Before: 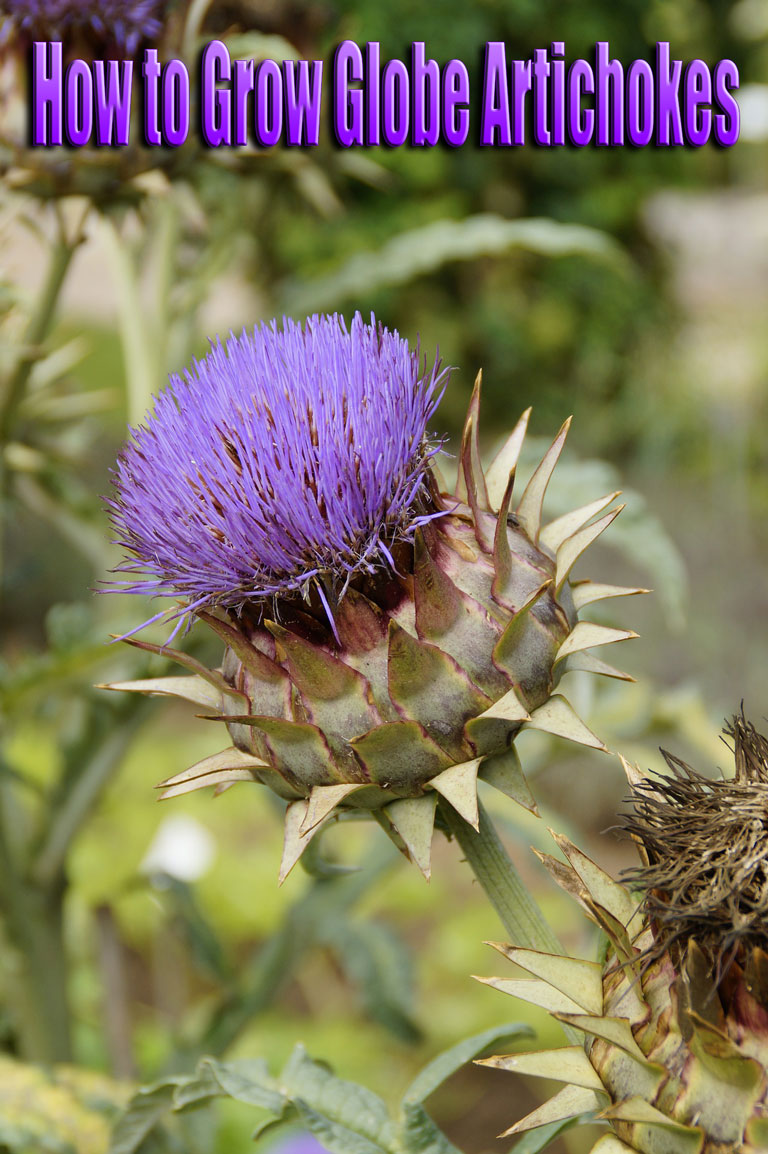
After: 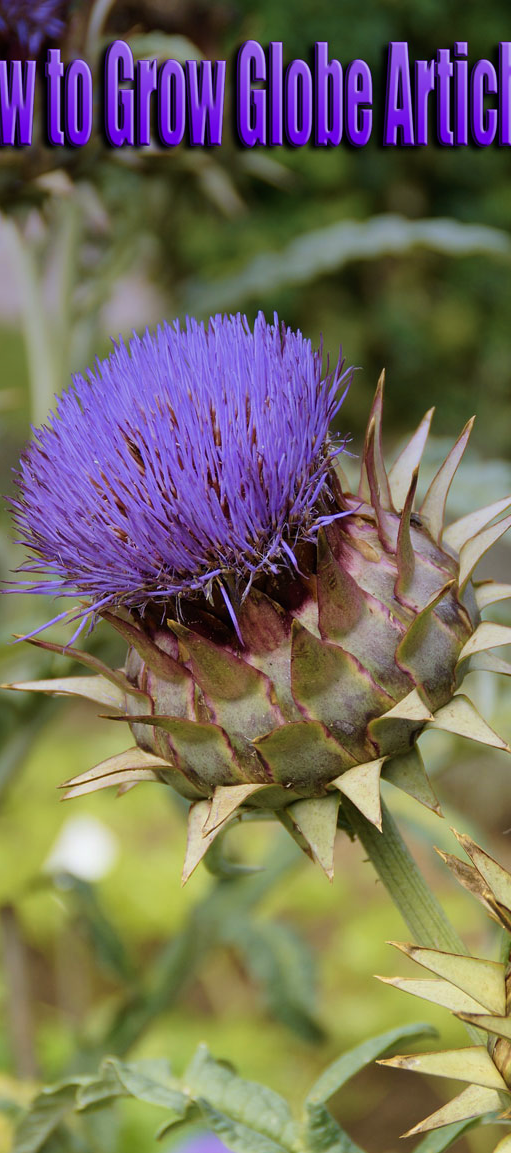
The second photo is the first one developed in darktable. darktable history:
velvia: on, module defaults
crop and rotate: left 12.673%, right 20.66%
graduated density: hue 238.83°, saturation 50%
